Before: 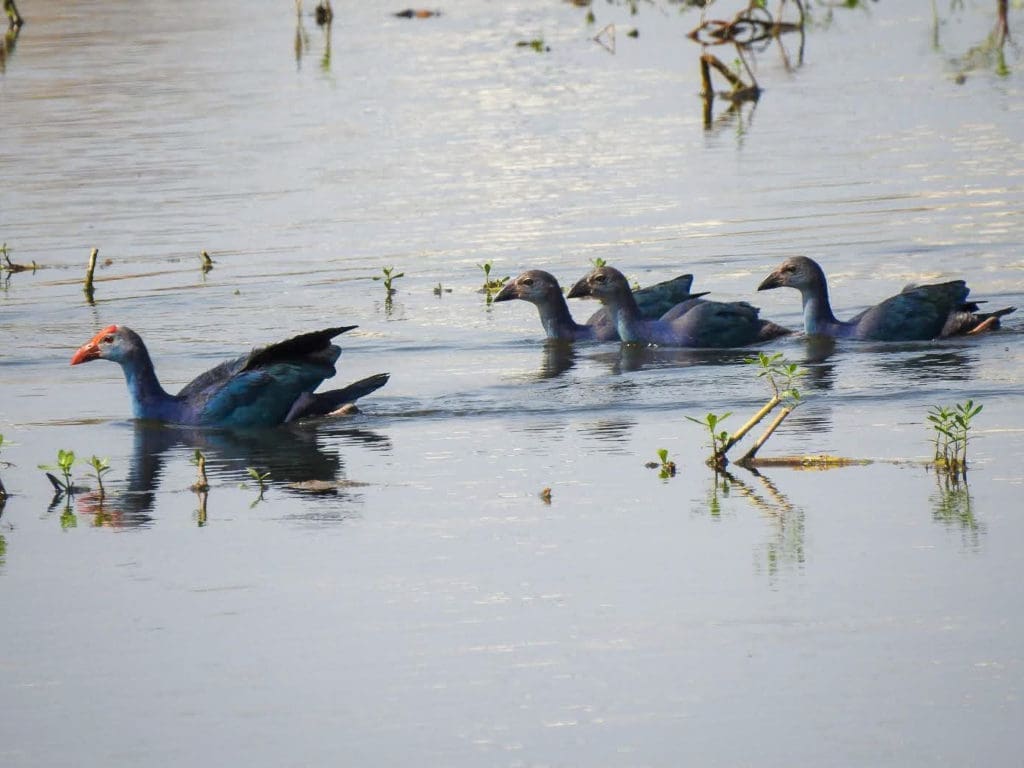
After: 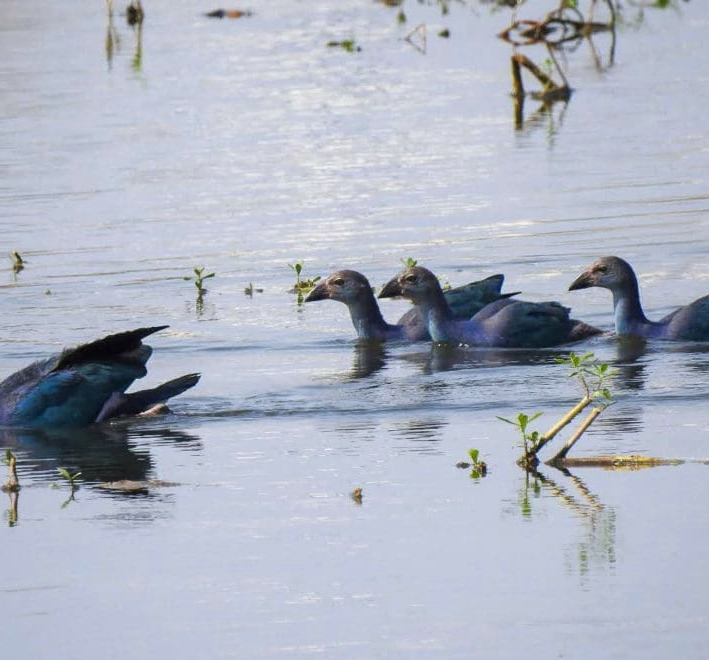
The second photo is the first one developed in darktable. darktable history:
white balance: red 0.984, blue 1.059
crop: left 18.479%, right 12.2%, bottom 13.971%
